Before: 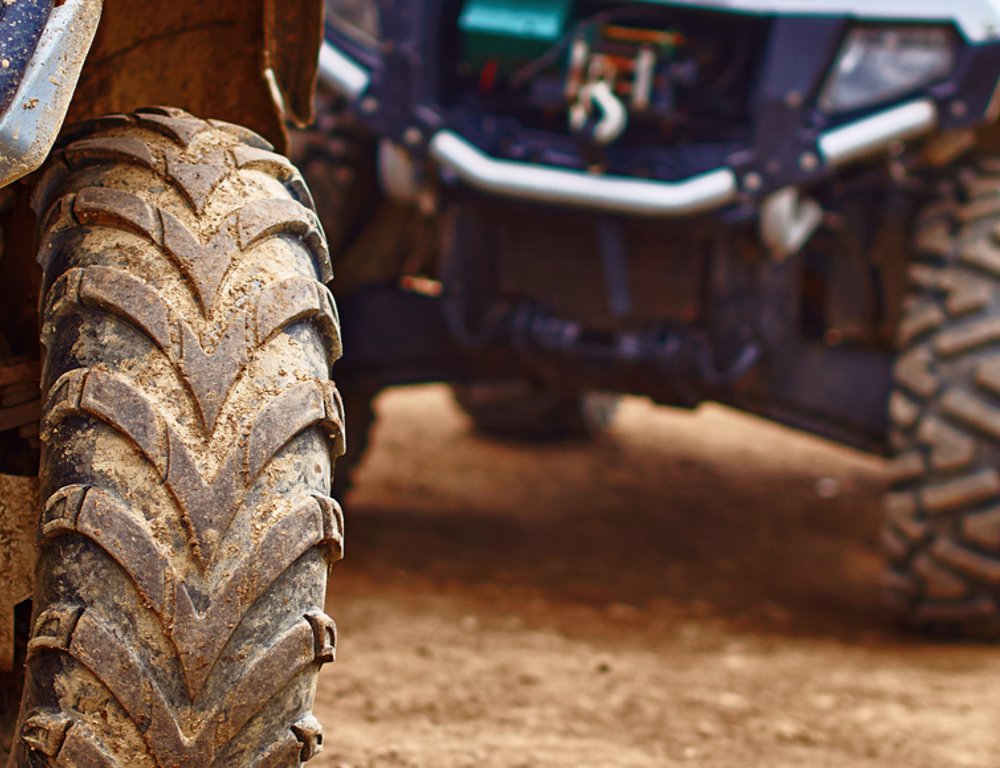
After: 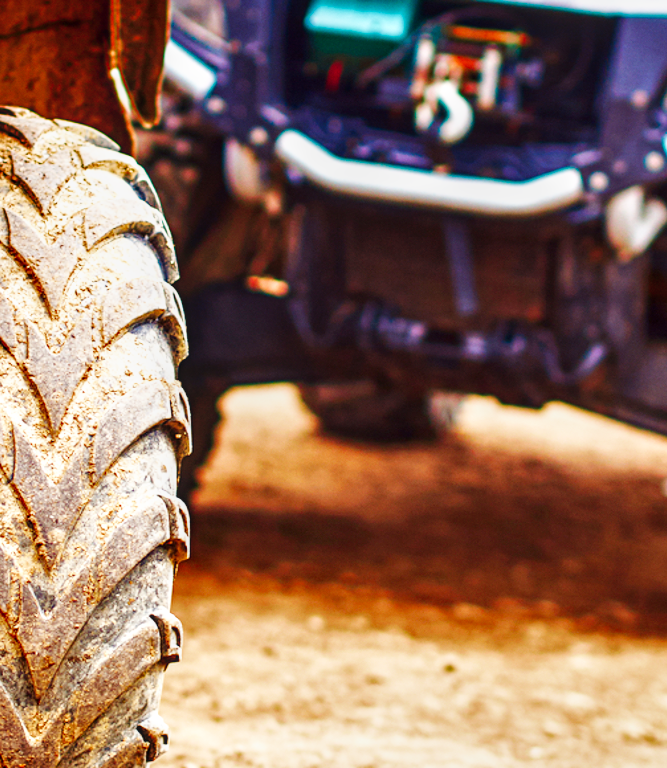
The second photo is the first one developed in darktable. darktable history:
base curve: curves: ch0 [(0, 0.003) (0.001, 0.002) (0.006, 0.004) (0.02, 0.022) (0.048, 0.086) (0.094, 0.234) (0.162, 0.431) (0.258, 0.629) (0.385, 0.8) (0.548, 0.918) (0.751, 0.988) (1, 1)], preserve colors none
crop and rotate: left 15.446%, right 17.836%
exposure: black level correction 0.002, exposure 0.15 EV, compensate highlight preservation false
local contrast: on, module defaults
